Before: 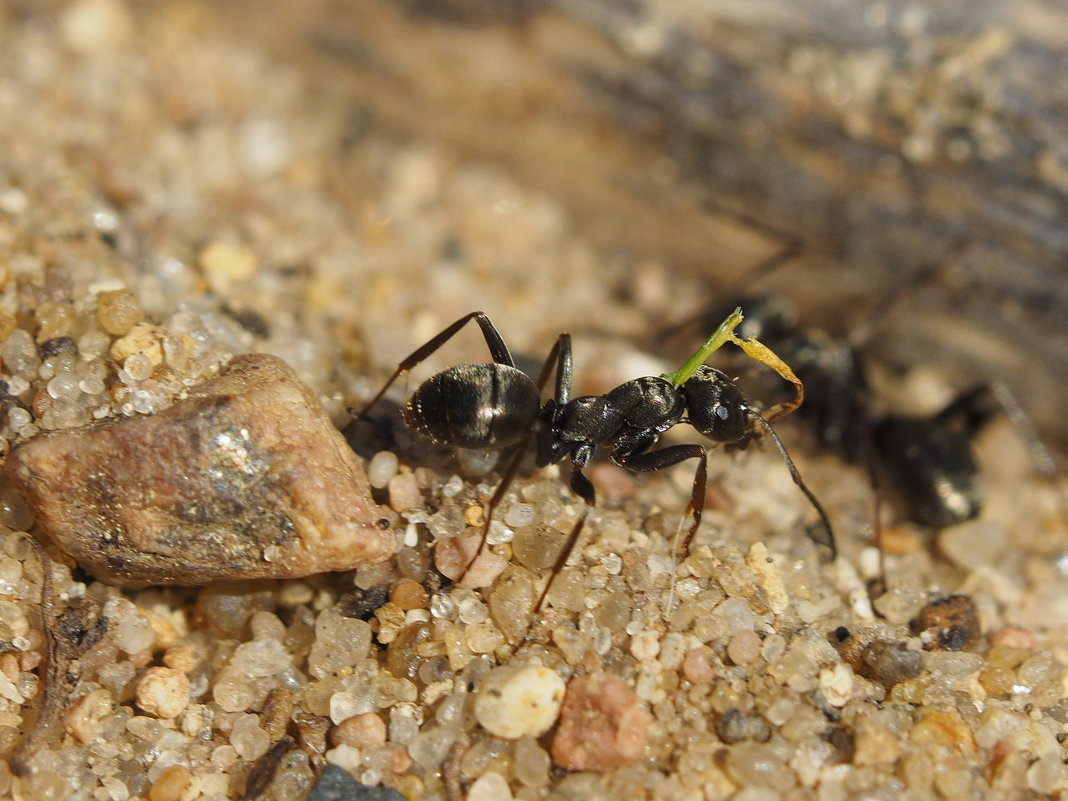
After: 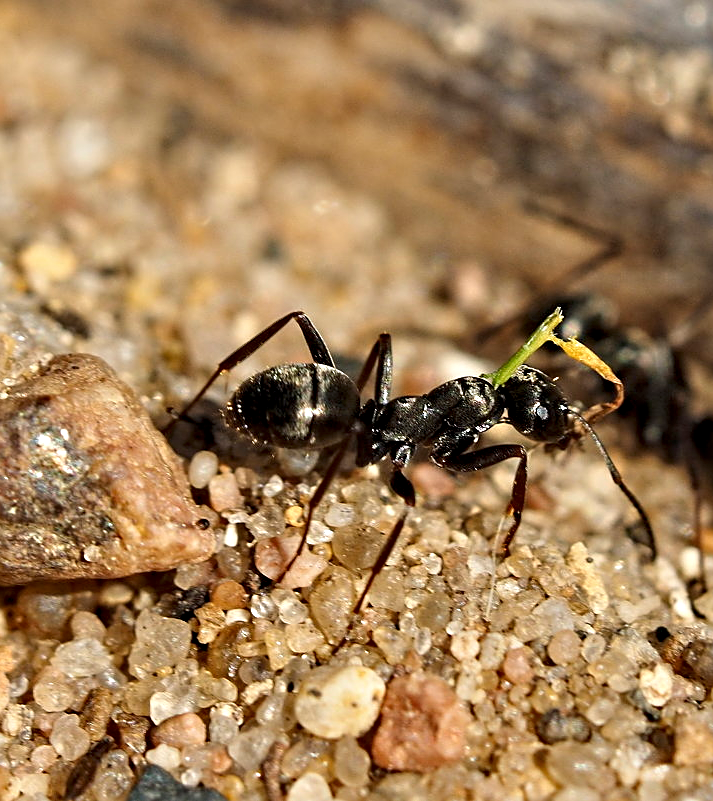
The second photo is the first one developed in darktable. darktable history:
contrast equalizer: y [[0.511, 0.558, 0.631, 0.632, 0.559, 0.512], [0.5 ×6], [0.507, 0.559, 0.627, 0.644, 0.647, 0.647], [0 ×6], [0 ×6]]
crop: left 16.887%, right 16.308%
sharpen: on, module defaults
